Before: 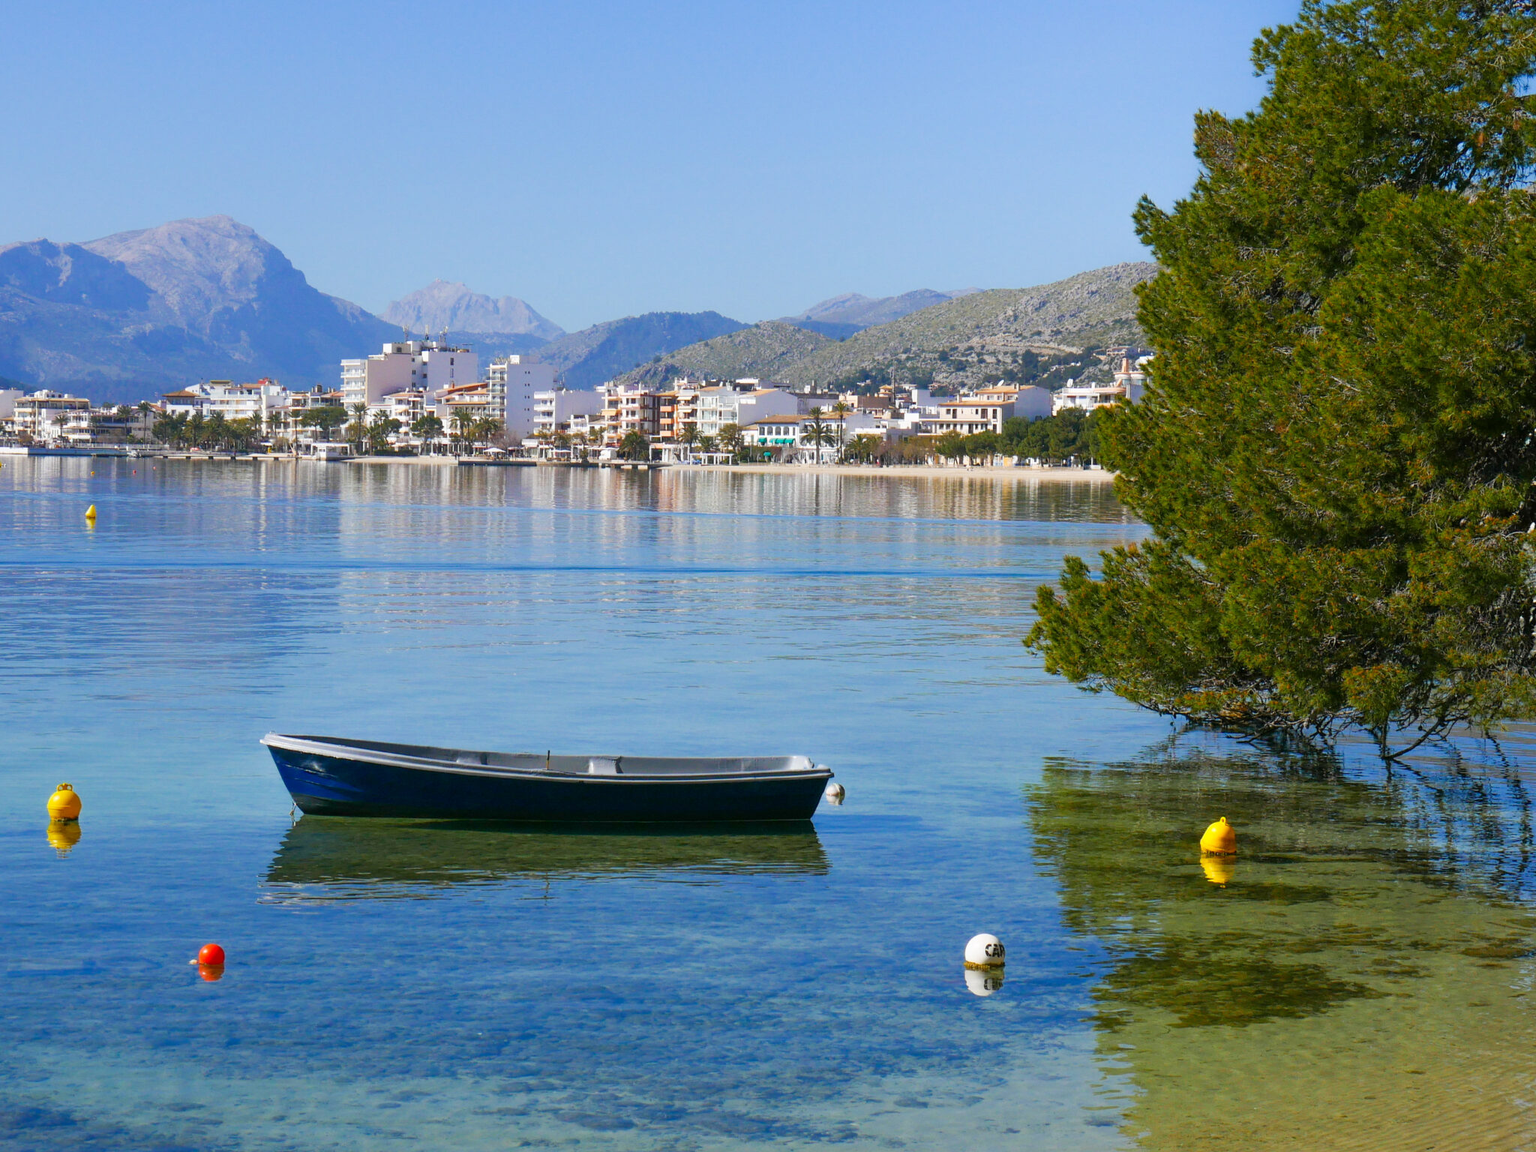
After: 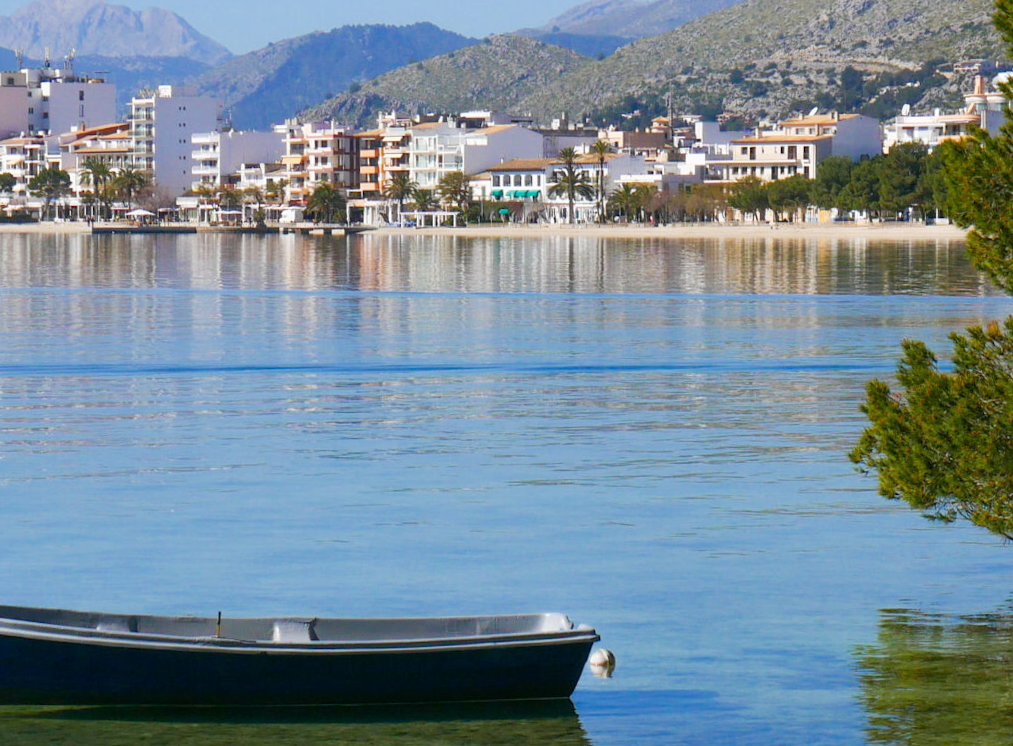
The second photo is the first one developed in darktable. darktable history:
rotate and perspective: rotation -1°, crop left 0.011, crop right 0.989, crop top 0.025, crop bottom 0.975
crop: left 25%, top 25%, right 25%, bottom 25%
